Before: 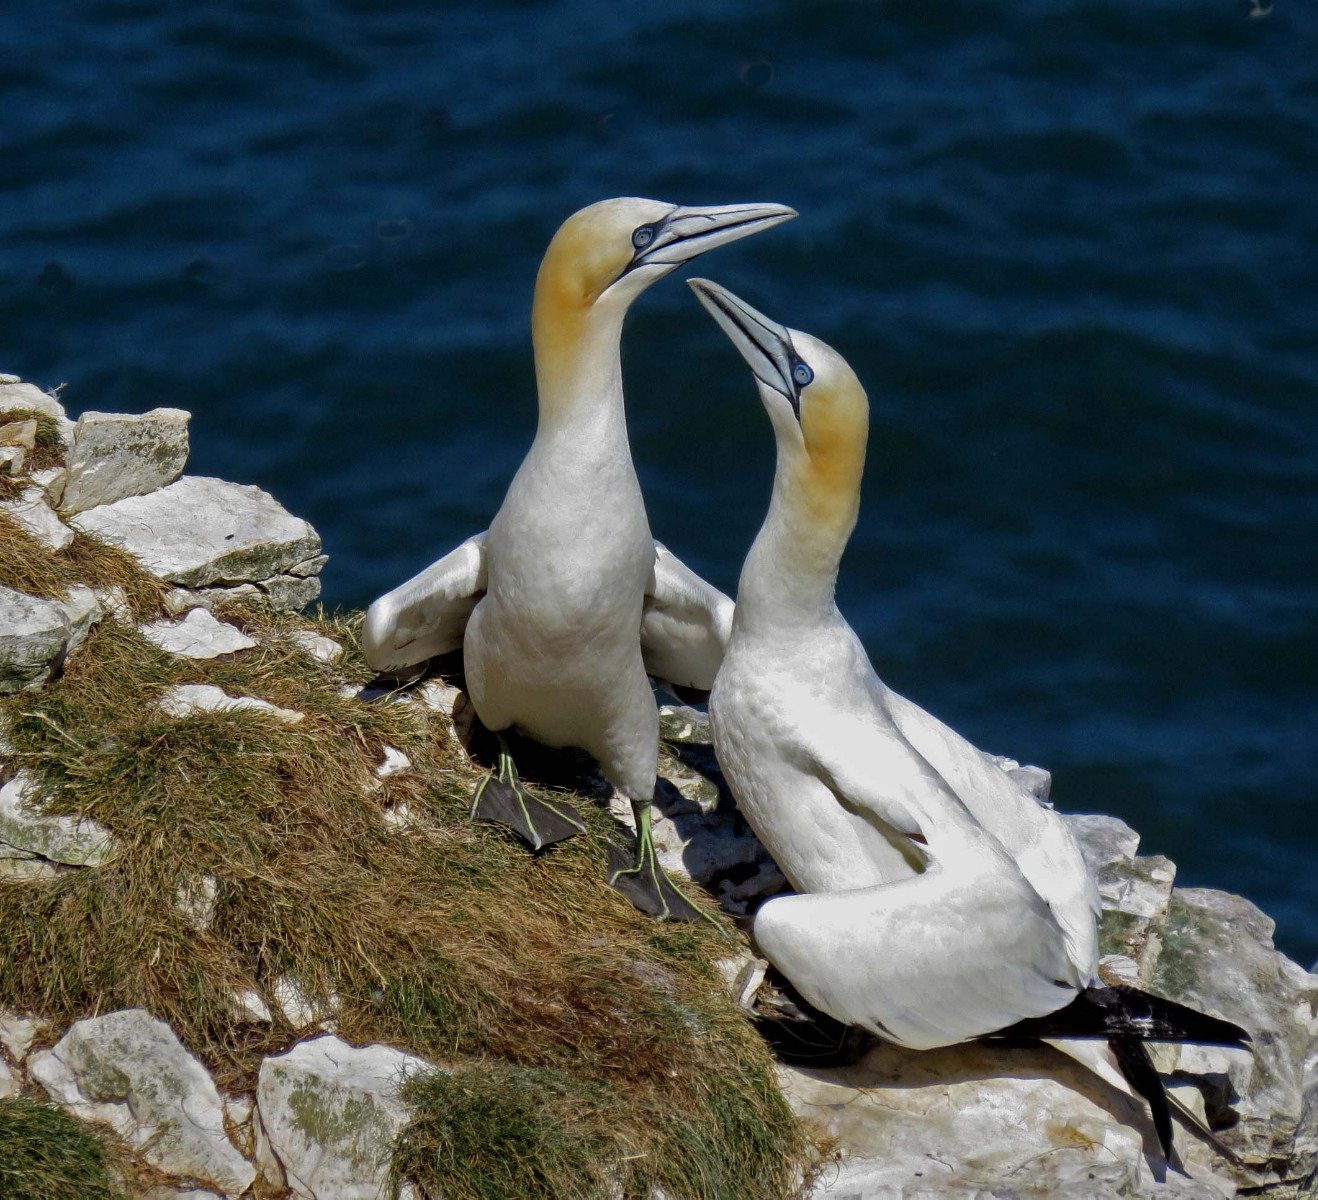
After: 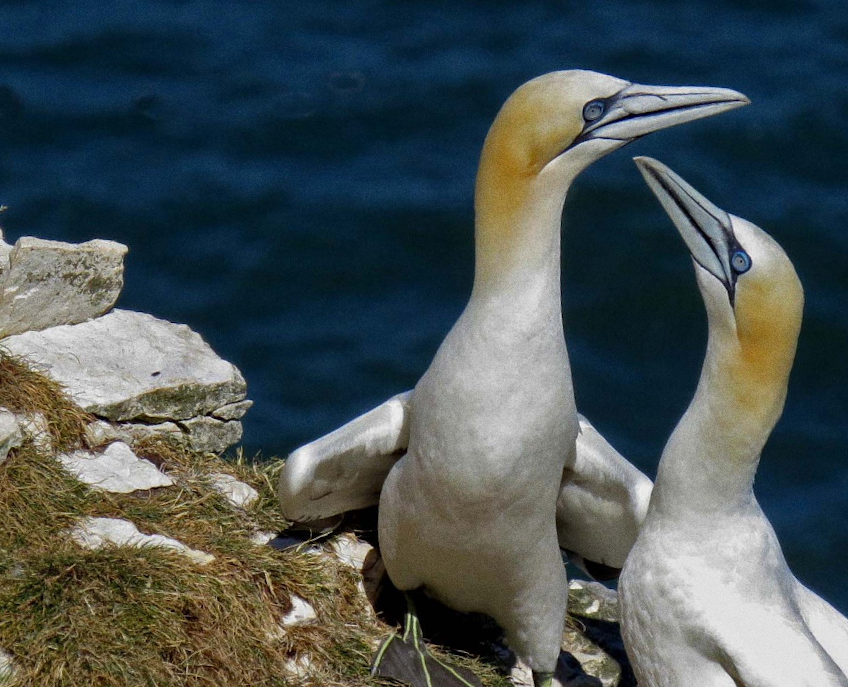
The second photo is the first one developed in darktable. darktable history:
crop and rotate: angle -4.99°, left 2.122%, top 6.945%, right 27.566%, bottom 30.519%
grain: coarseness 22.88 ISO
